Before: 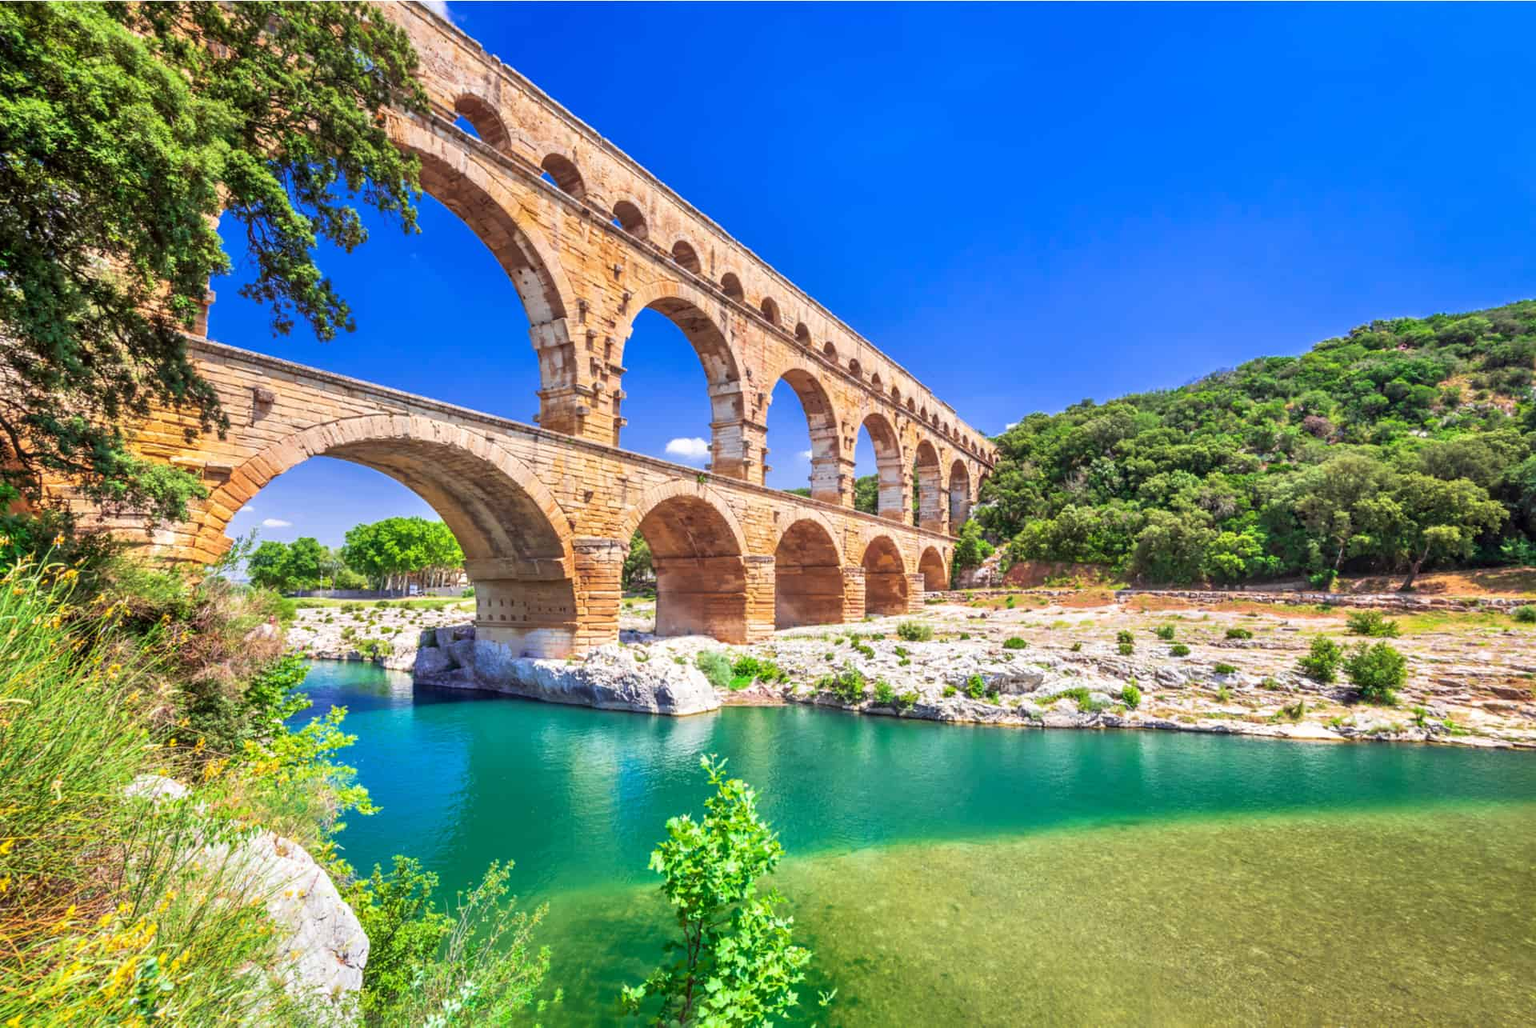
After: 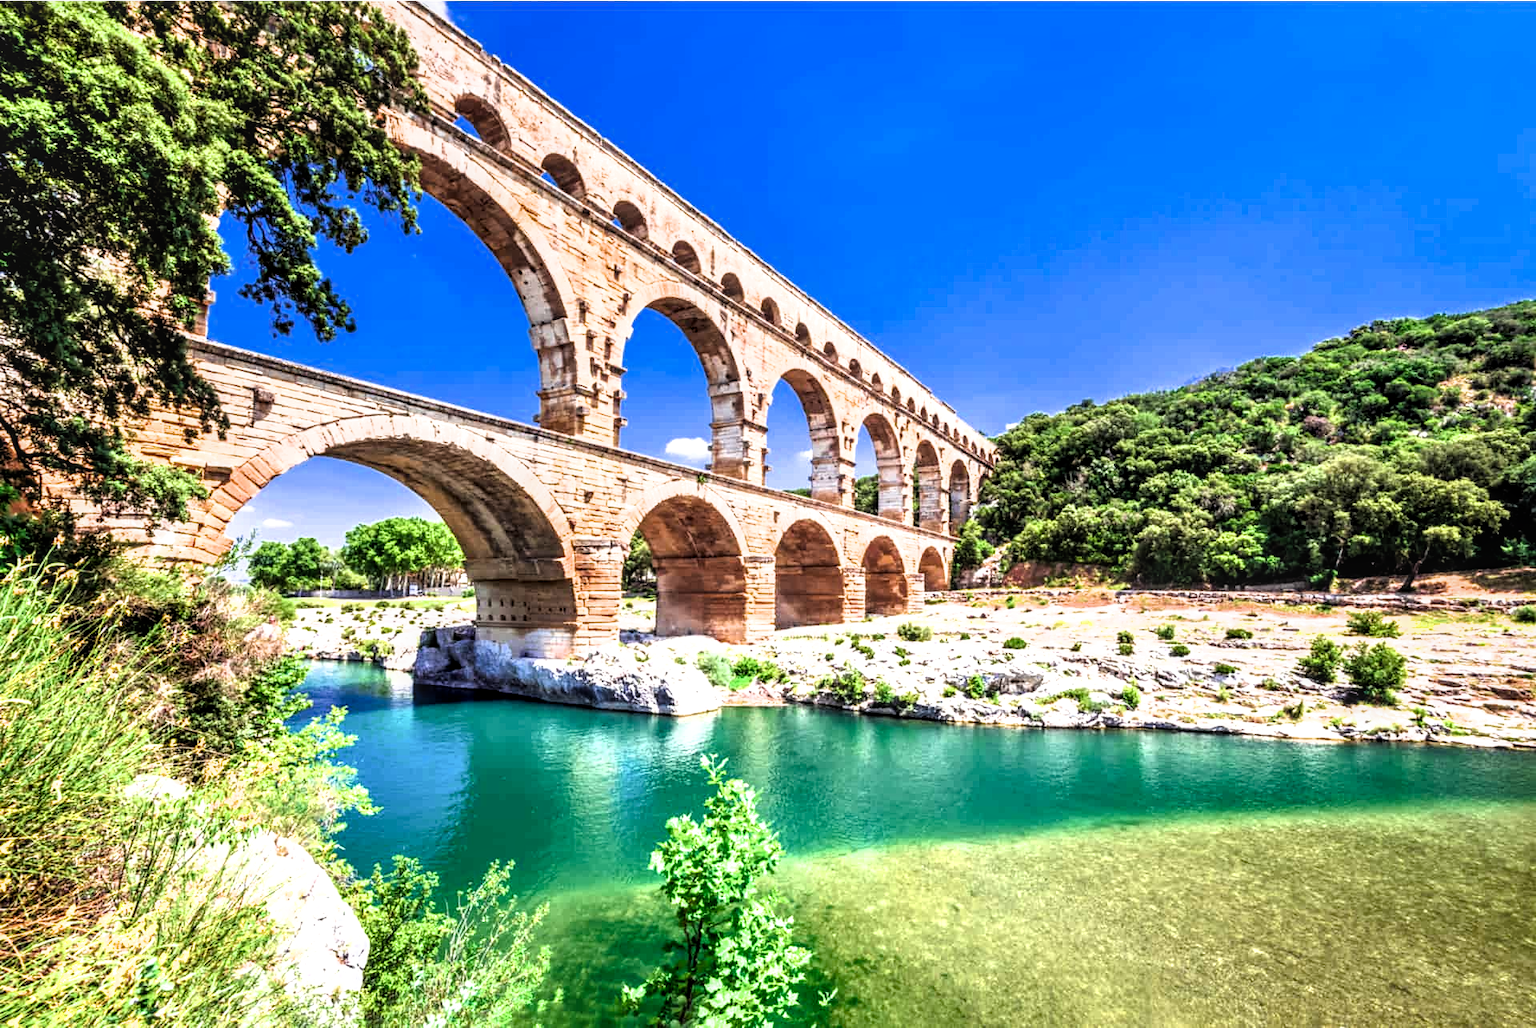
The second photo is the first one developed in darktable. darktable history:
local contrast: on, module defaults
filmic rgb: black relative exposure -8.24 EV, white relative exposure 2.22 EV, threshold 6 EV, hardness 7.12, latitude 85.98%, contrast 1.71, highlights saturation mix -4.02%, shadows ↔ highlights balance -2.88%, enable highlight reconstruction true
contrast brightness saturation: contrast 0.037, saturation 0.067
